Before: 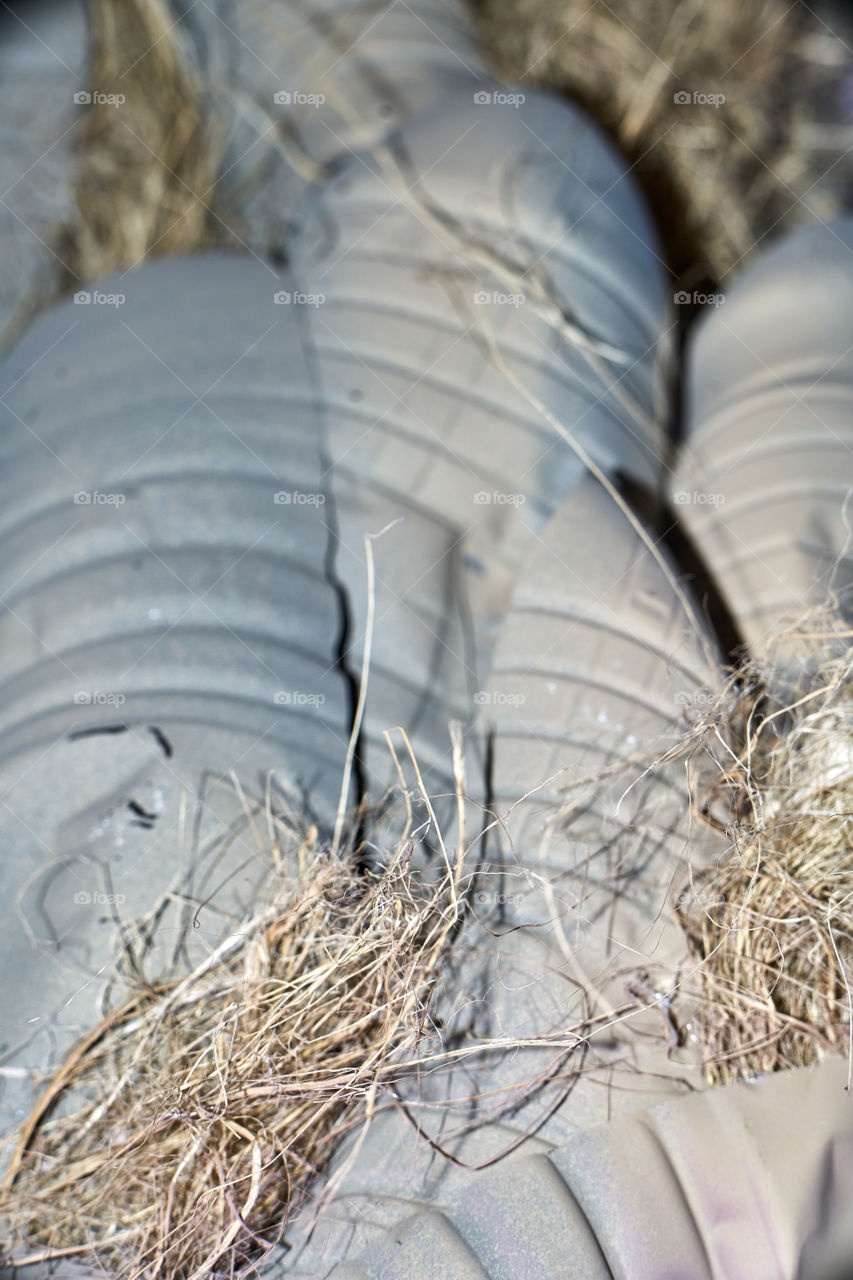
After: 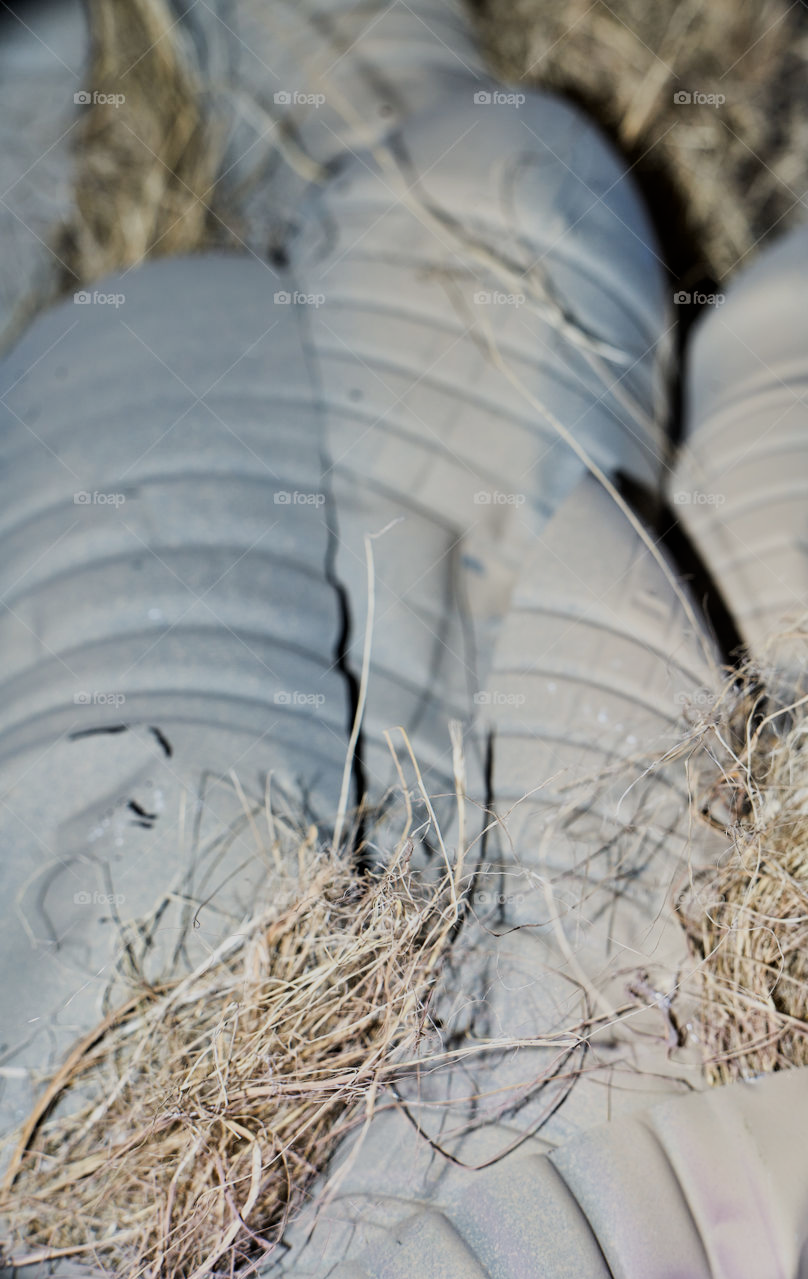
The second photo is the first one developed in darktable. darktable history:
crop and rotate: right 5.21%
filmic rgb: black relative exposure -7.65 EV, white relative exposure 4.56 EV, hardness 3.61, contrast 1.054
